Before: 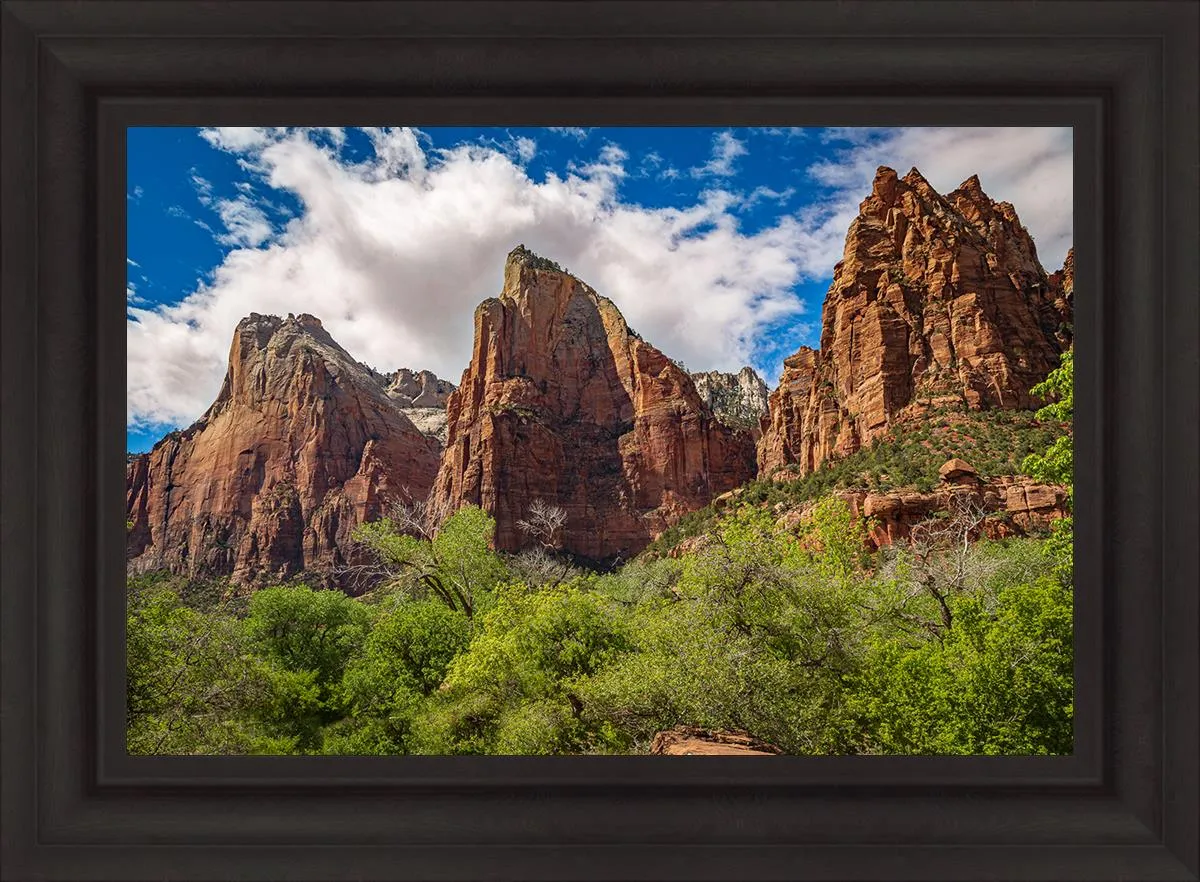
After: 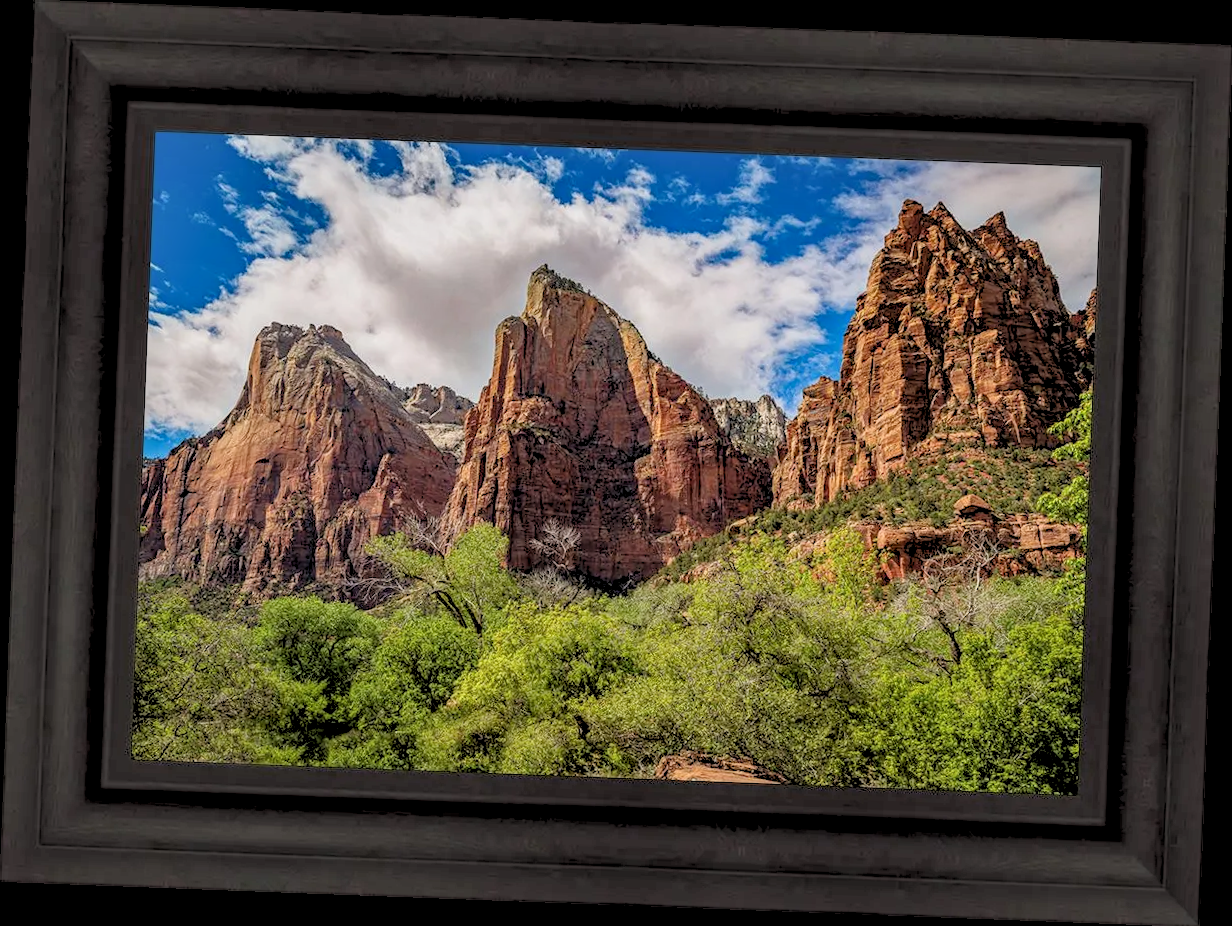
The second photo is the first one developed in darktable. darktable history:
rgb levels: preserve colors sum RGB, levels [[0.038, 0.433, 0.934], [0, 0.5, 1], [0, 0.5, 1]]
local contrast: highlights 55%, shadows 52%, detail 130%, midtone range 0.452
rotate and perspective: rotation 2.17°, automatic cropping off
